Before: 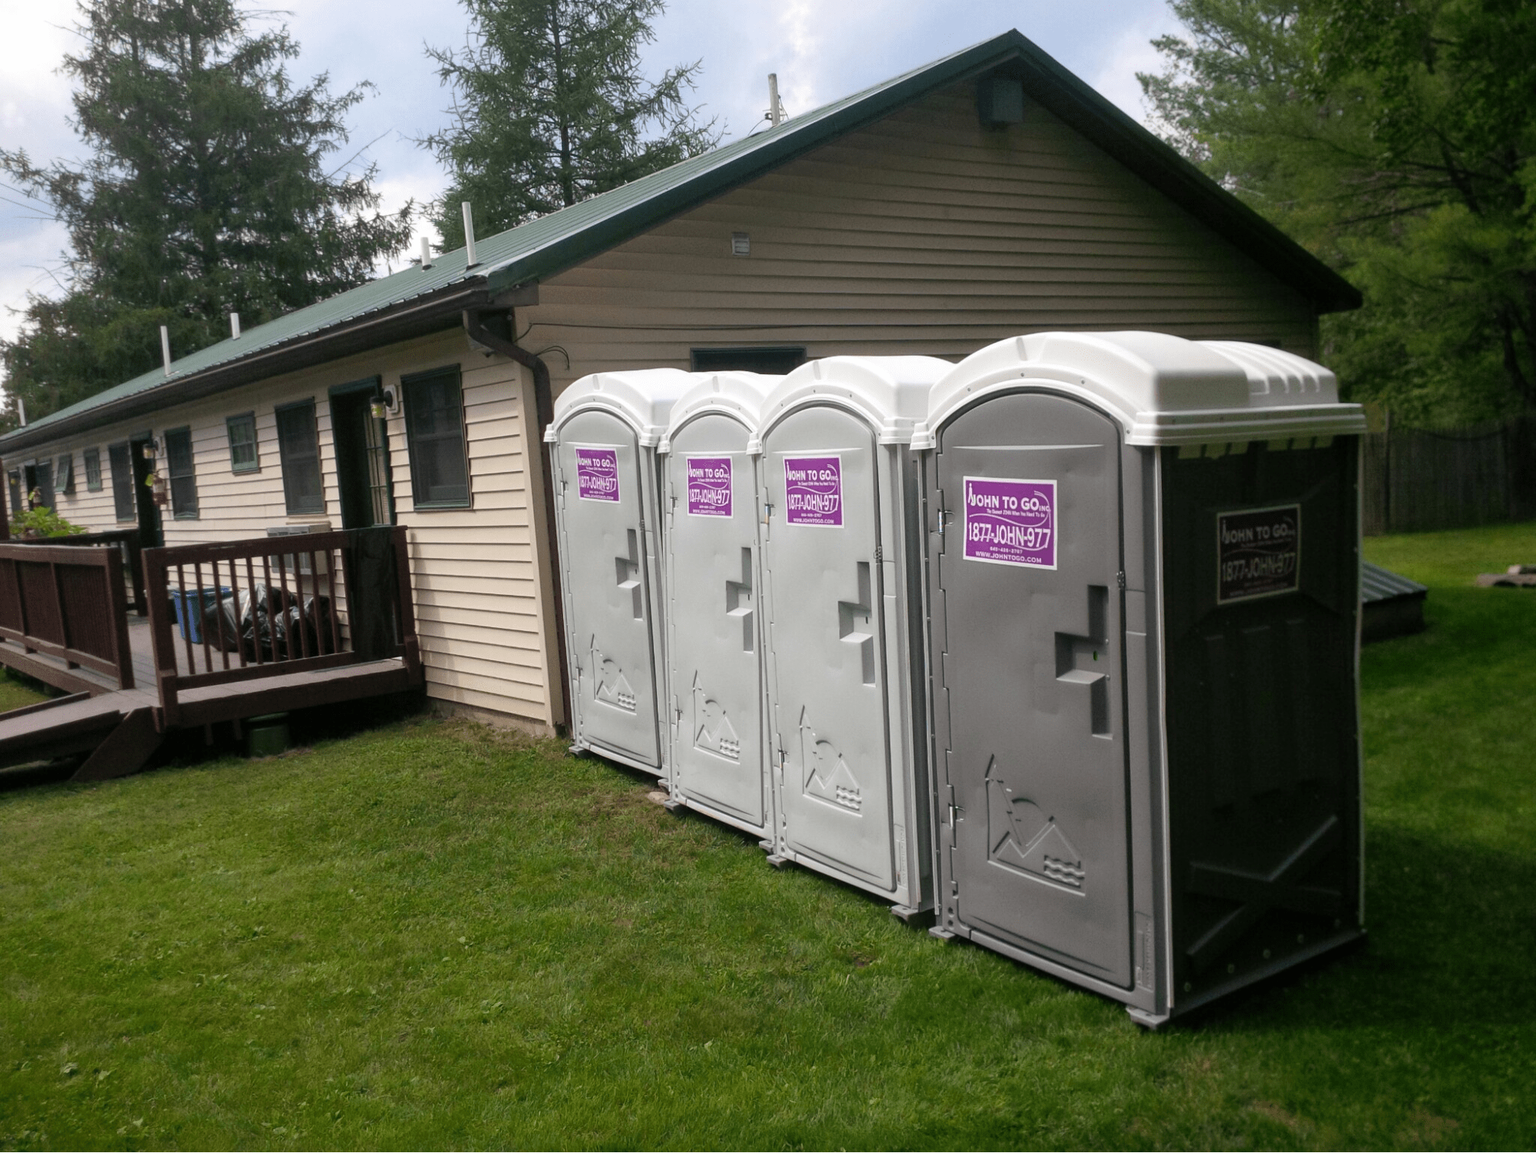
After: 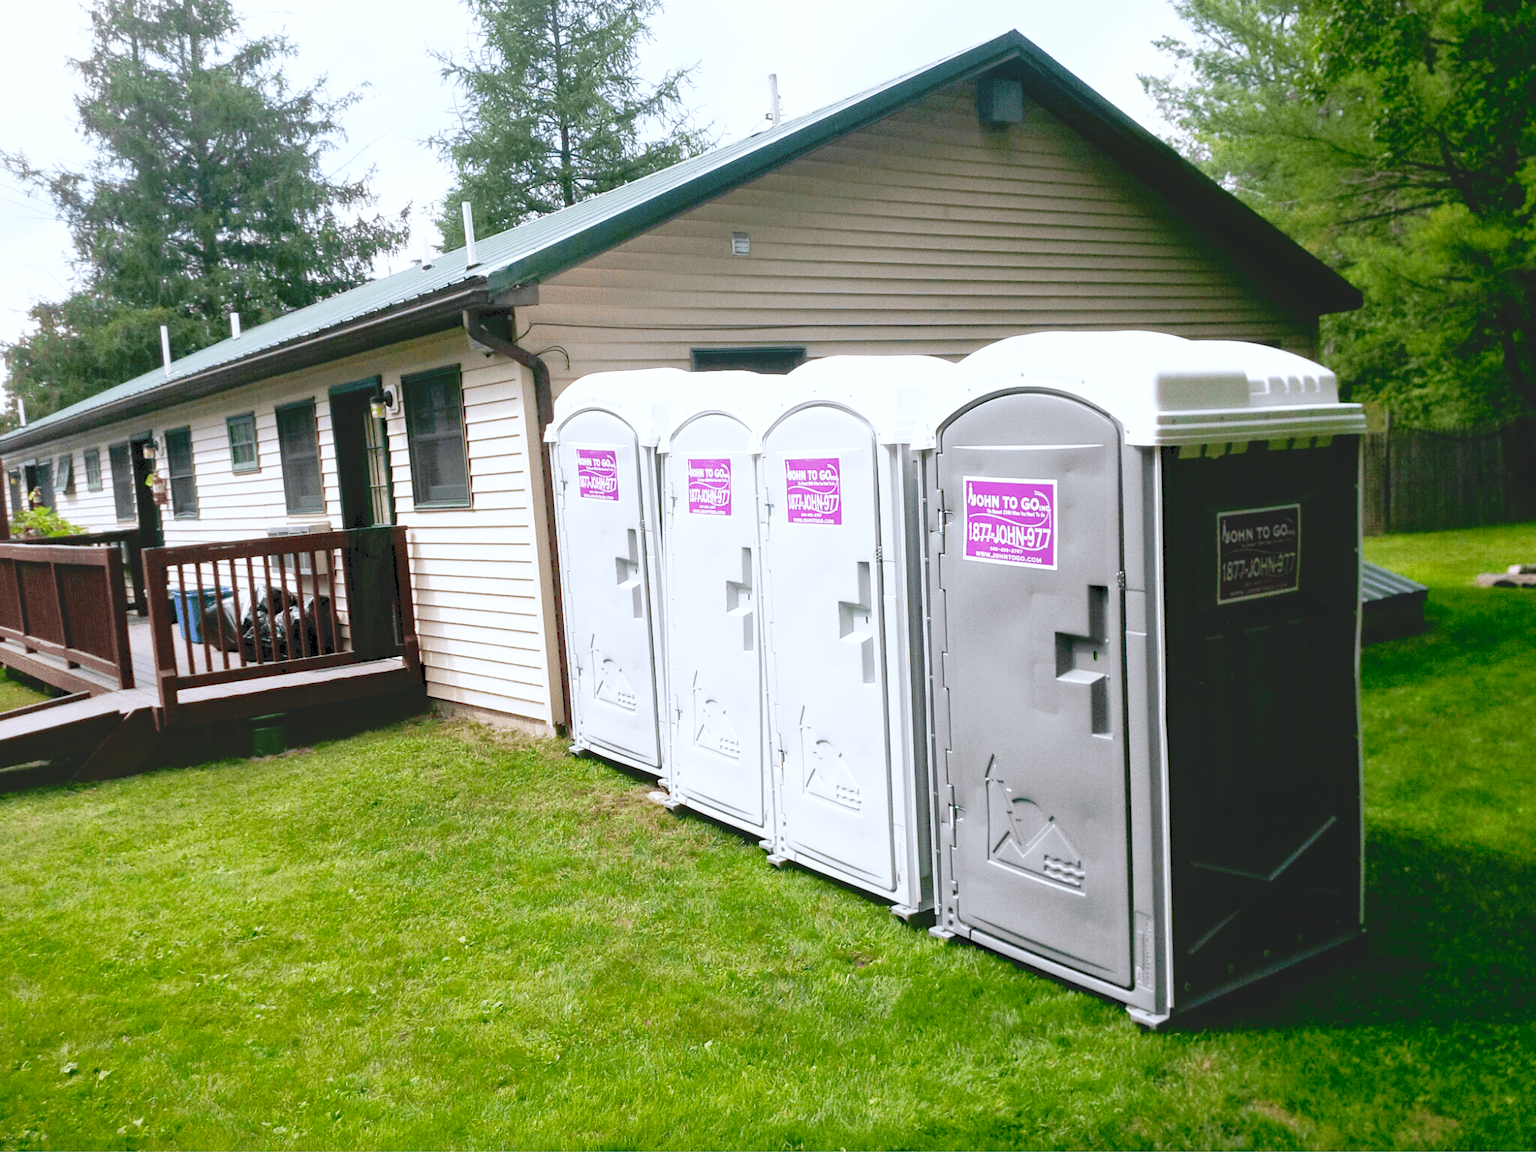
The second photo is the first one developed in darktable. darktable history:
base curve: curves: ch0 [(0, 0) (0.012, 0.01) (0.073, 0.168) (0.31, 0.711) (0.645, 0.957) (1, 1)], fusion 1, preserve colors none
color correction: highlights a* -0.657, highlights b* -8.43
tone equalizer: smoothing 1
tone curve: curves: ch0 [(0, 0) (0.003, 0.126) (0.011, 0.129) (0.025, 0.133) (0.044, 0.143) (0.069, 0.155) (0.1, 0.17) (0.136, 0.189) (0.177, 0.217) (0.224, 0.25) (0.277, 0.293) (0.335, 0.346) (0.399, 0.398) (0.468, 0.456) (0.543, 0.517) (0.623, 0.583) (0.709, 0.659) (0.801, 0.756) (0.898, 0.856) (1, 1)], color space Lab, independent channels, preserve colors none
exposure: black level correction 0.002, compensate highlight preservation false
